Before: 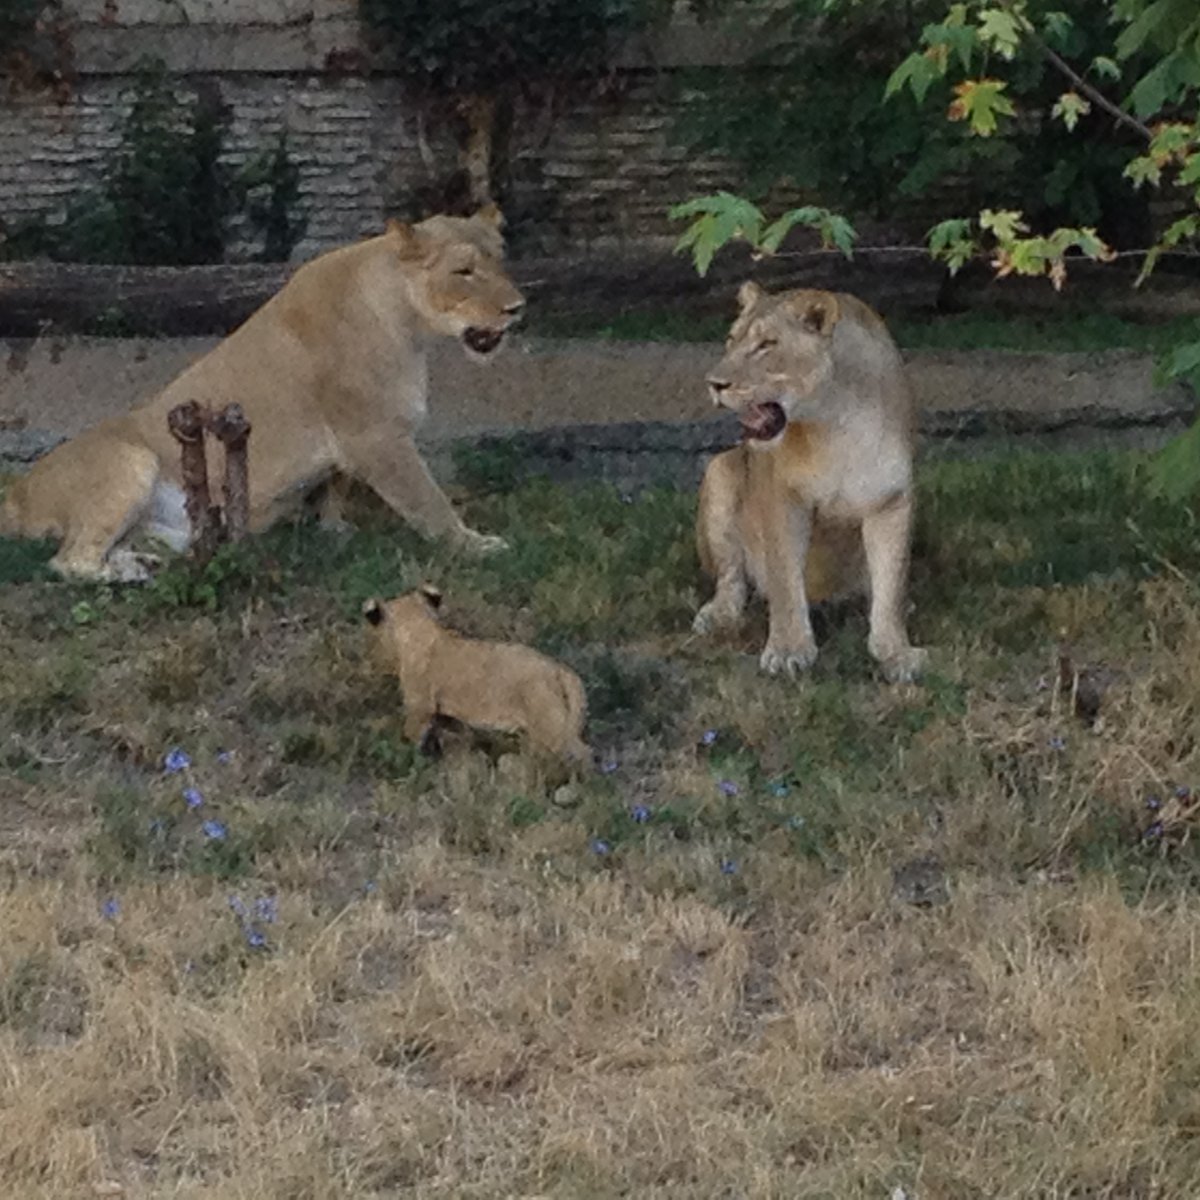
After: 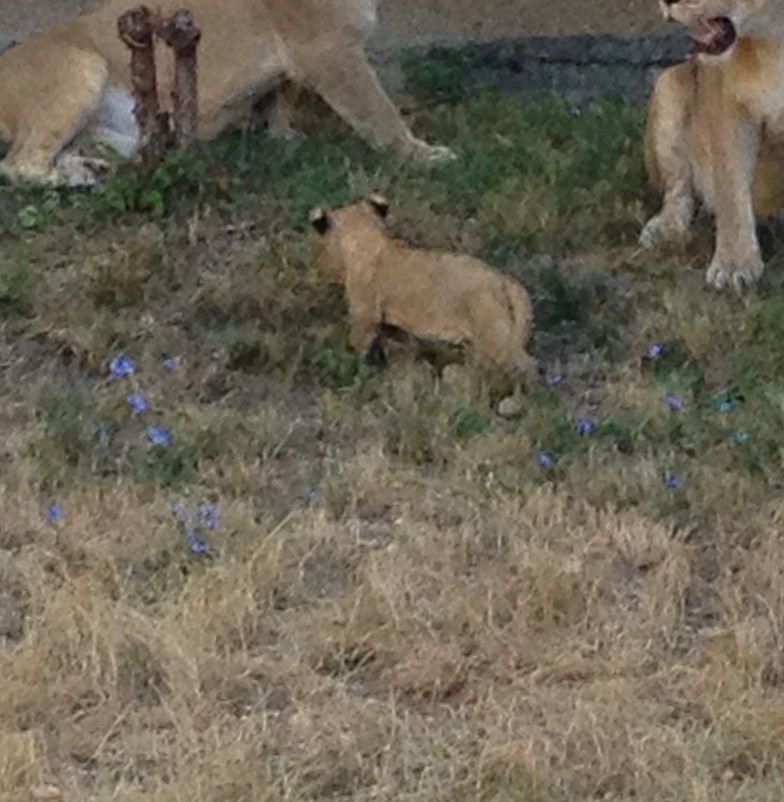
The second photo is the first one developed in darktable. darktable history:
crop and rotate: angle -0.894°, left 3.769%, top 32.099%, right 29.862%
contrast brightness saturation: saturation 0.133
